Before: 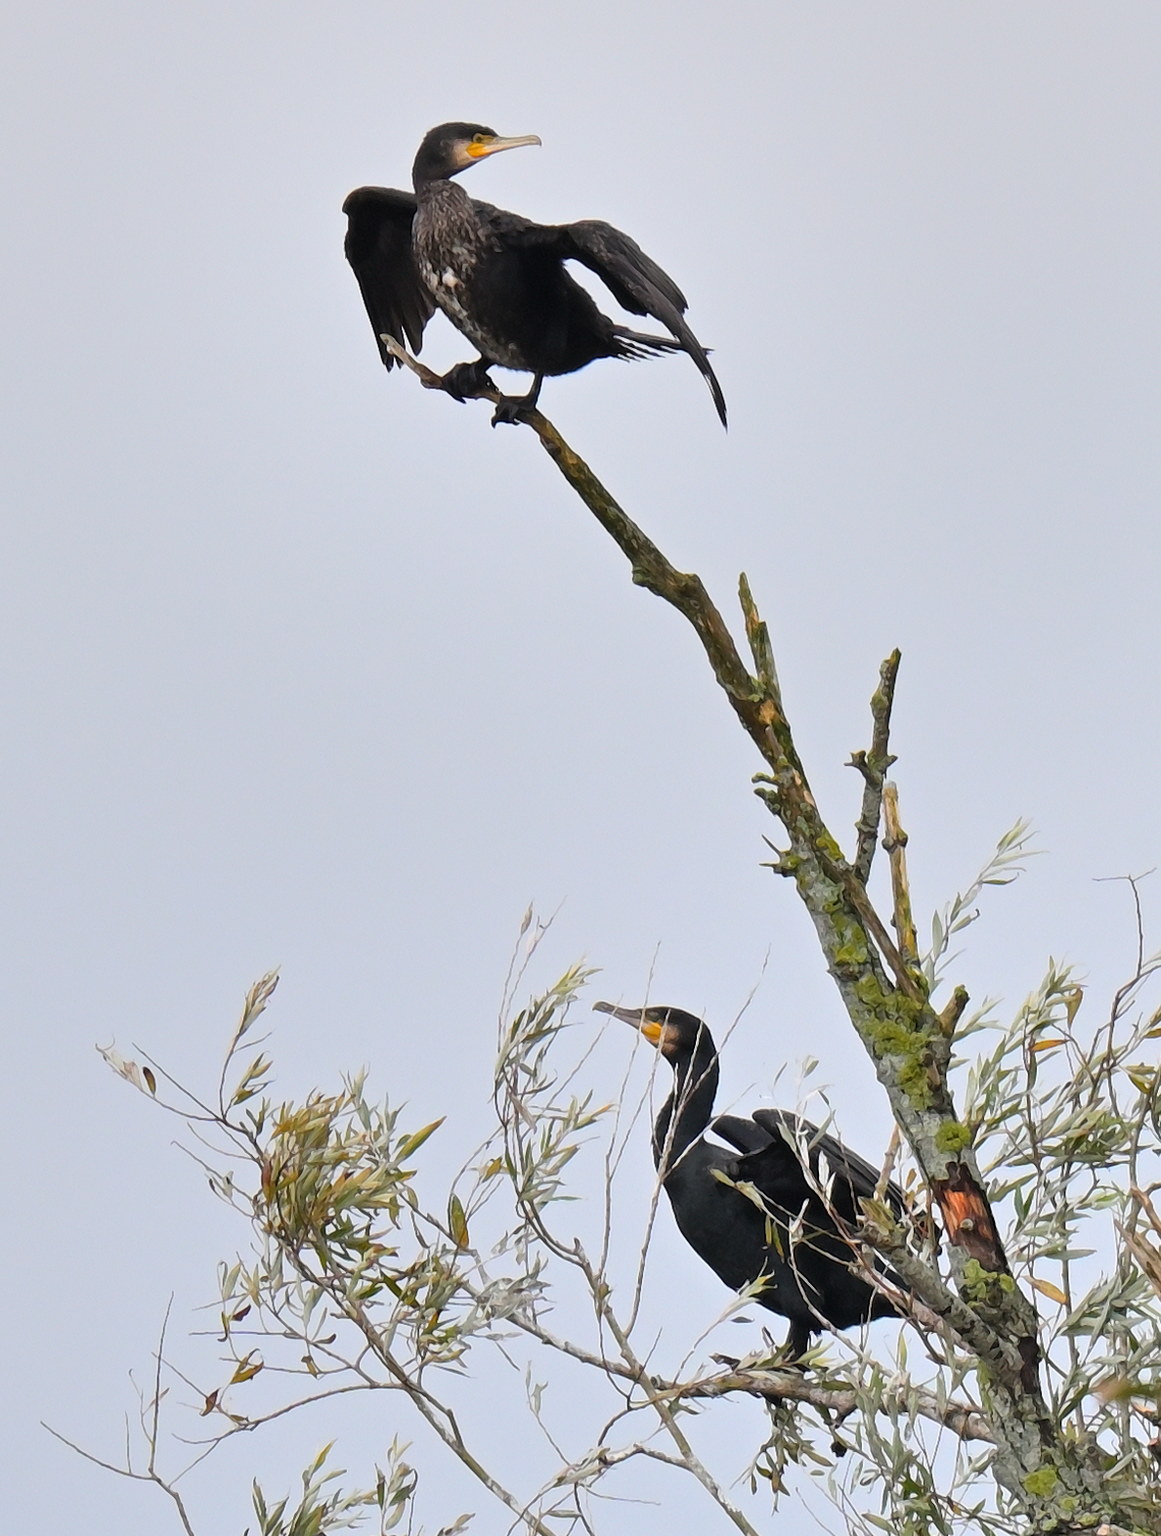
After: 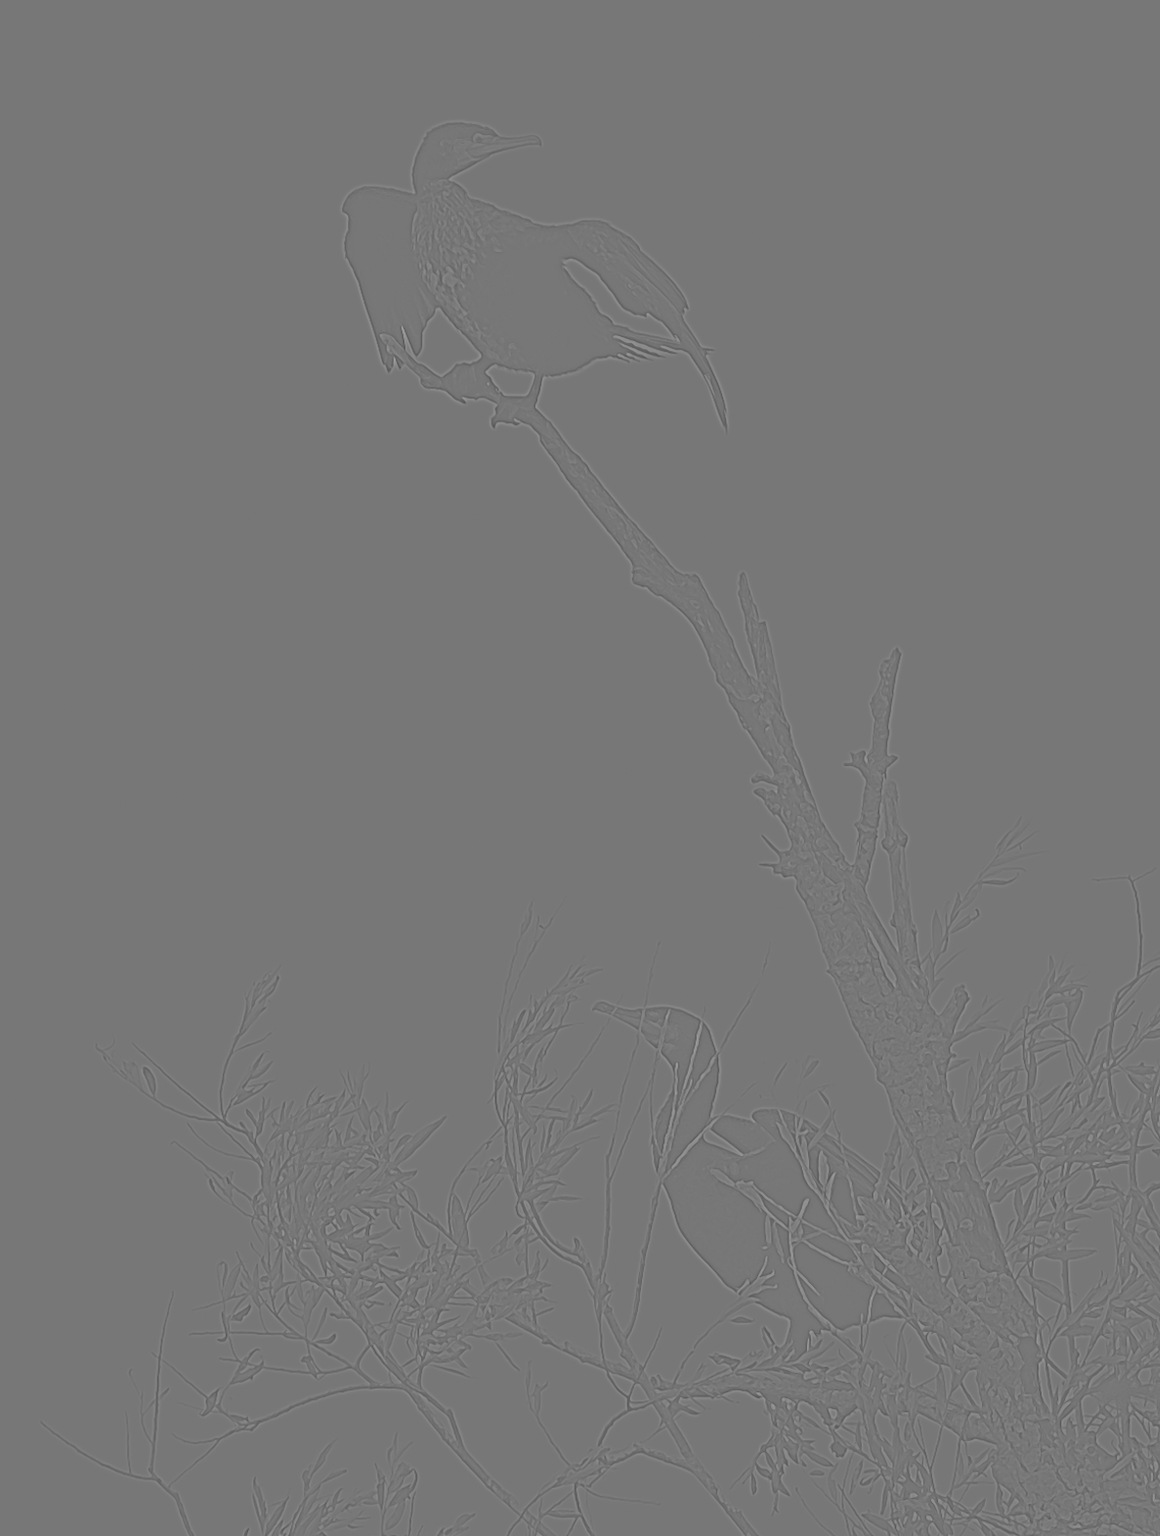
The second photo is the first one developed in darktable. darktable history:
rotate and perspective: automatic cropping off
exposure: black level correction 0.001, exposure 0.5 EV, compensate exposure bias true, compensate highlight preservation false
highpass: sharpness 6%, contrast boost 7.63%
white balance: red 0.924, blue 1.095
